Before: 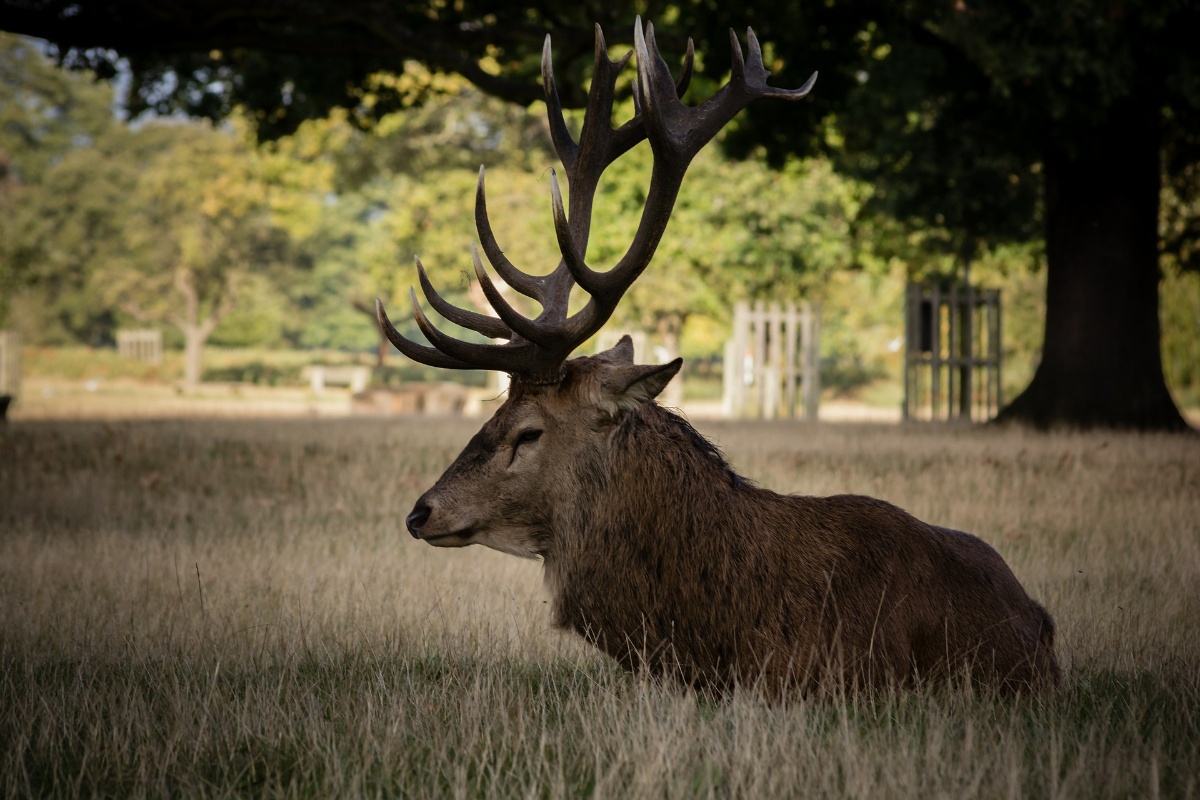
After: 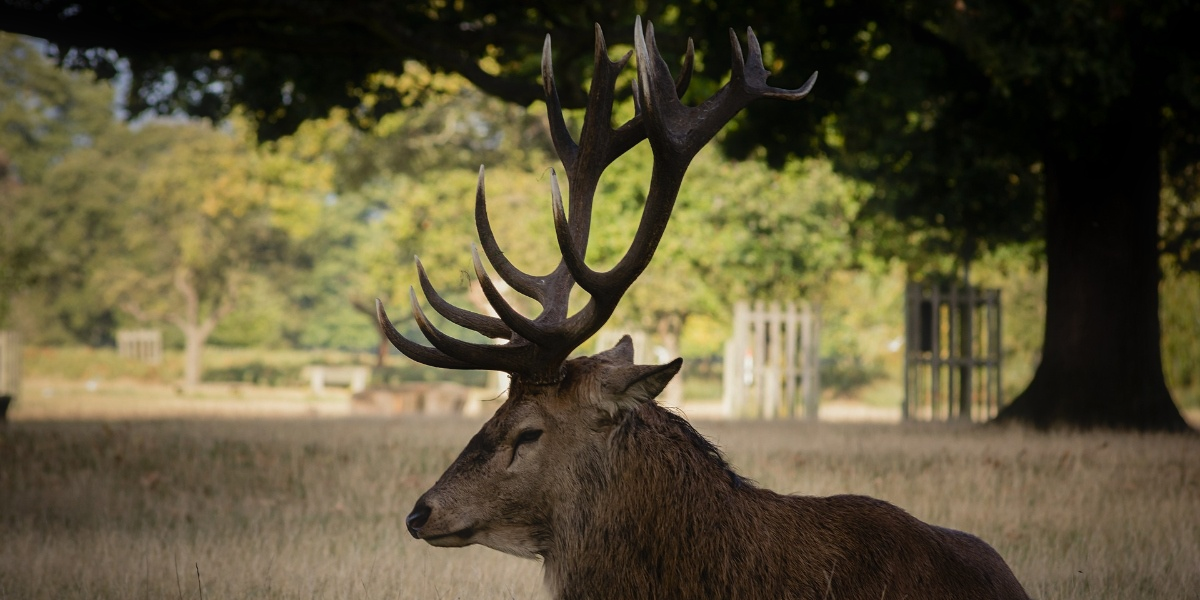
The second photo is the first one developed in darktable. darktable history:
crop: bottom 24.967%
shadows and highlights: shadows -10, white point adjustment 1.5, highlights 10
contrast equalizer: y [[0.5, 0.486, 0.447, 0.446, 0.489, 0.5], [0.5 ×6], [0.5 ×6], [0 ×6], [0 ×6]]
